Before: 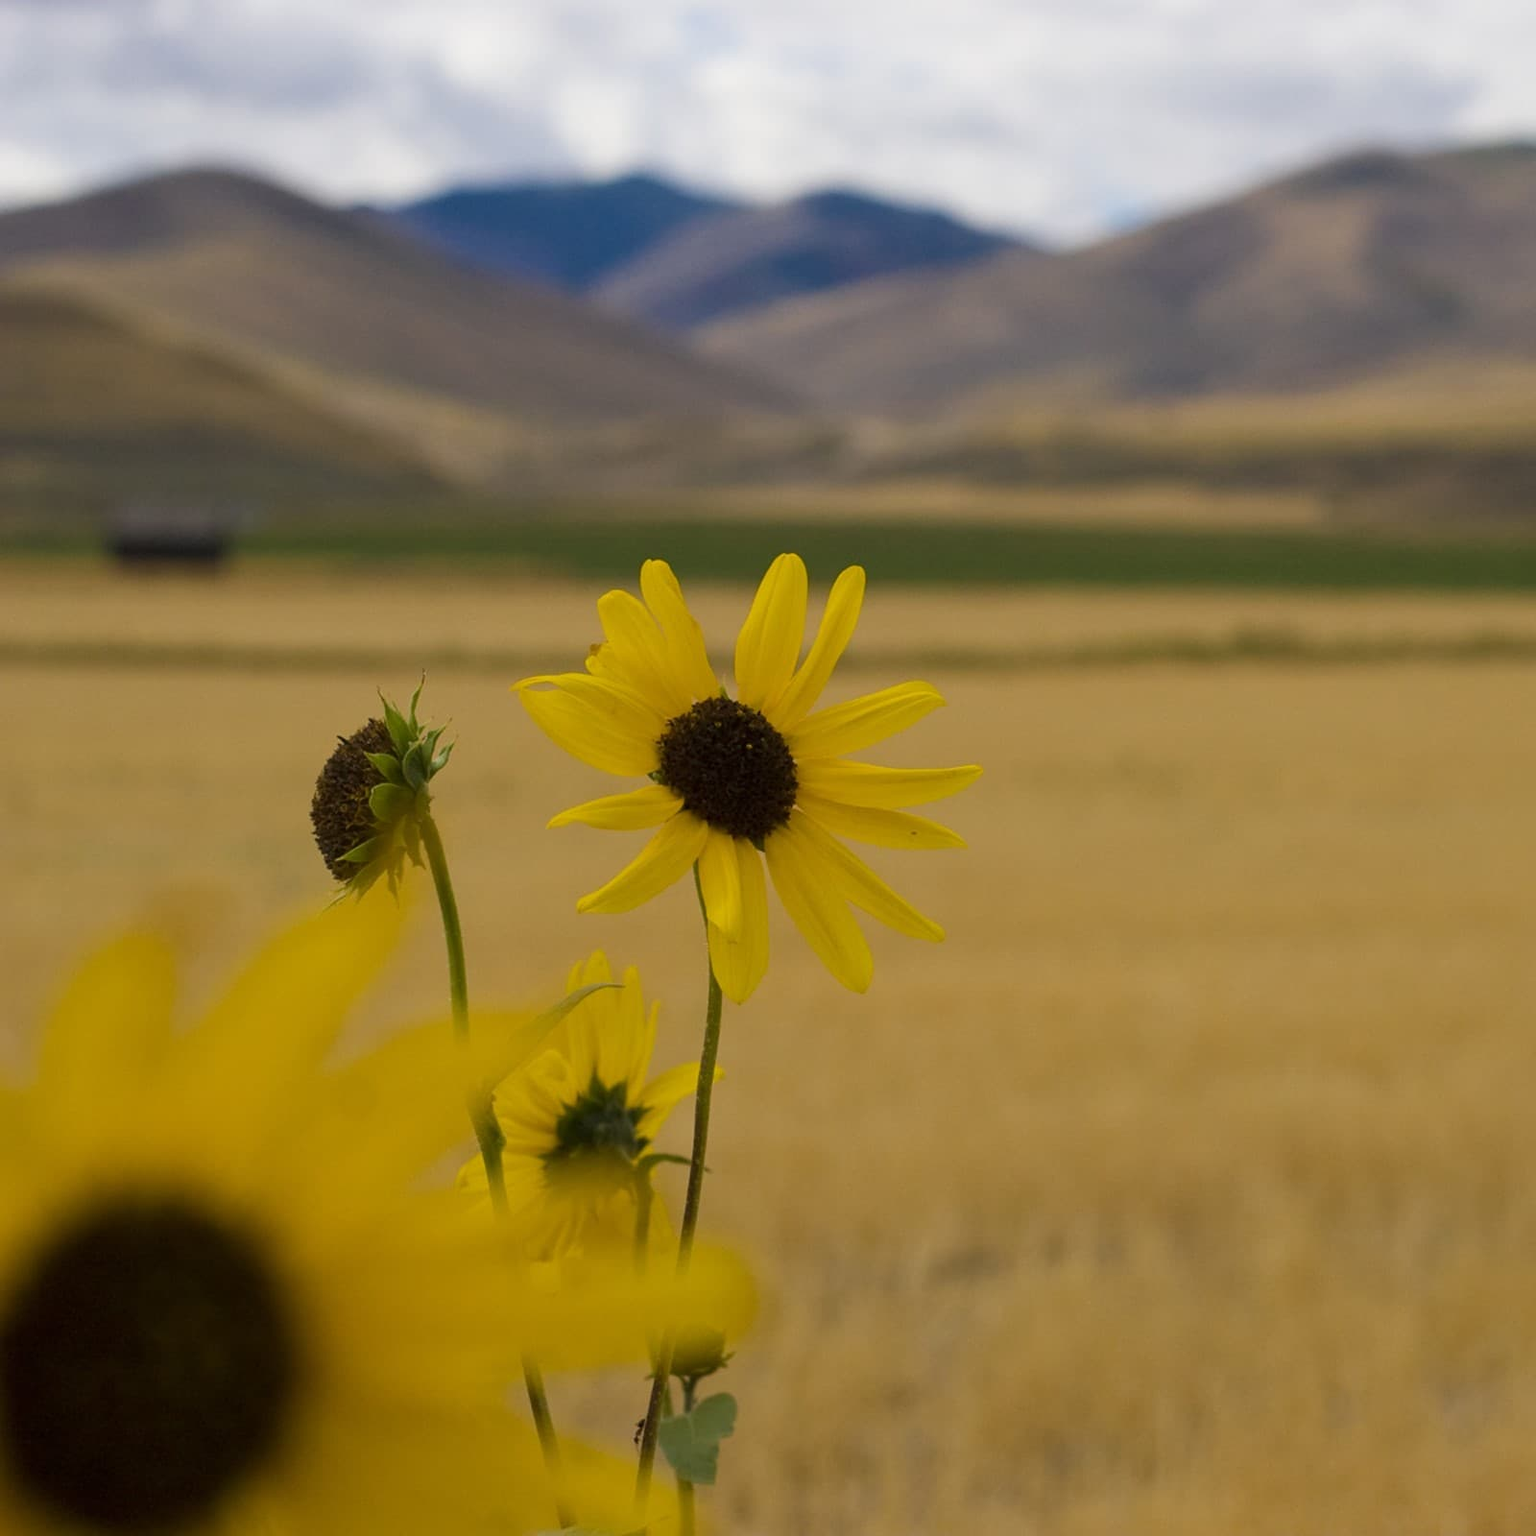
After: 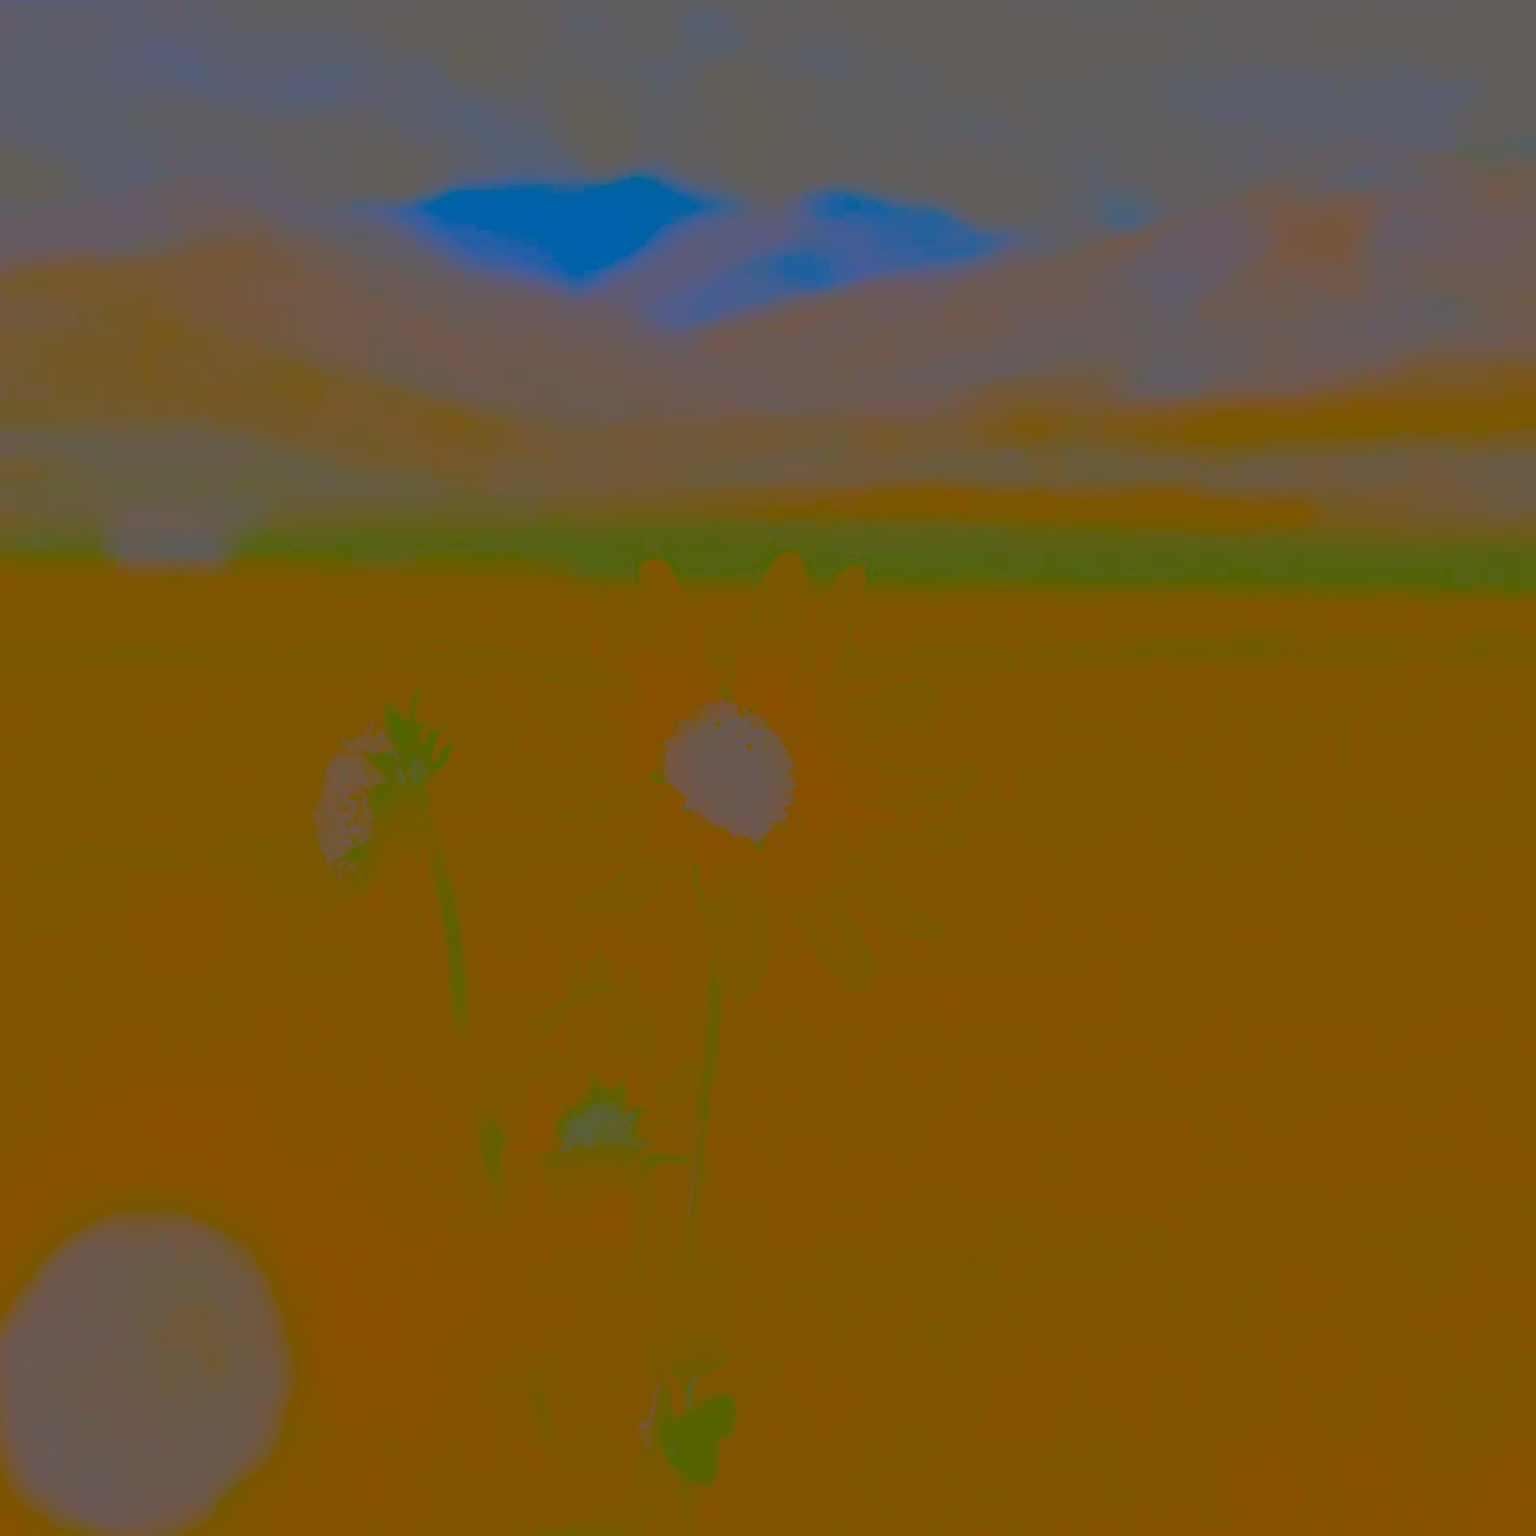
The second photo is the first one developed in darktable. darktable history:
contrast brightness saturation: contrast -0.99, brightness -0.17, saturation 0.75
white balance: red 1.009, blue 0.985
